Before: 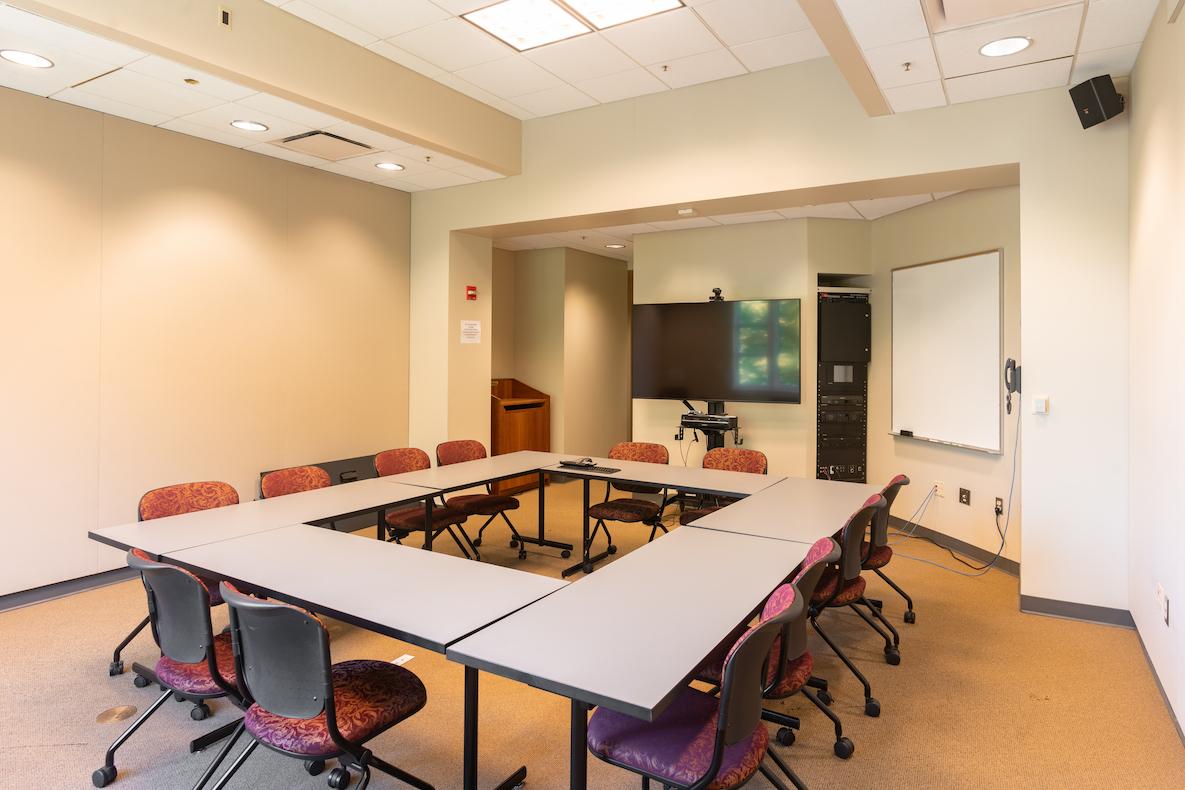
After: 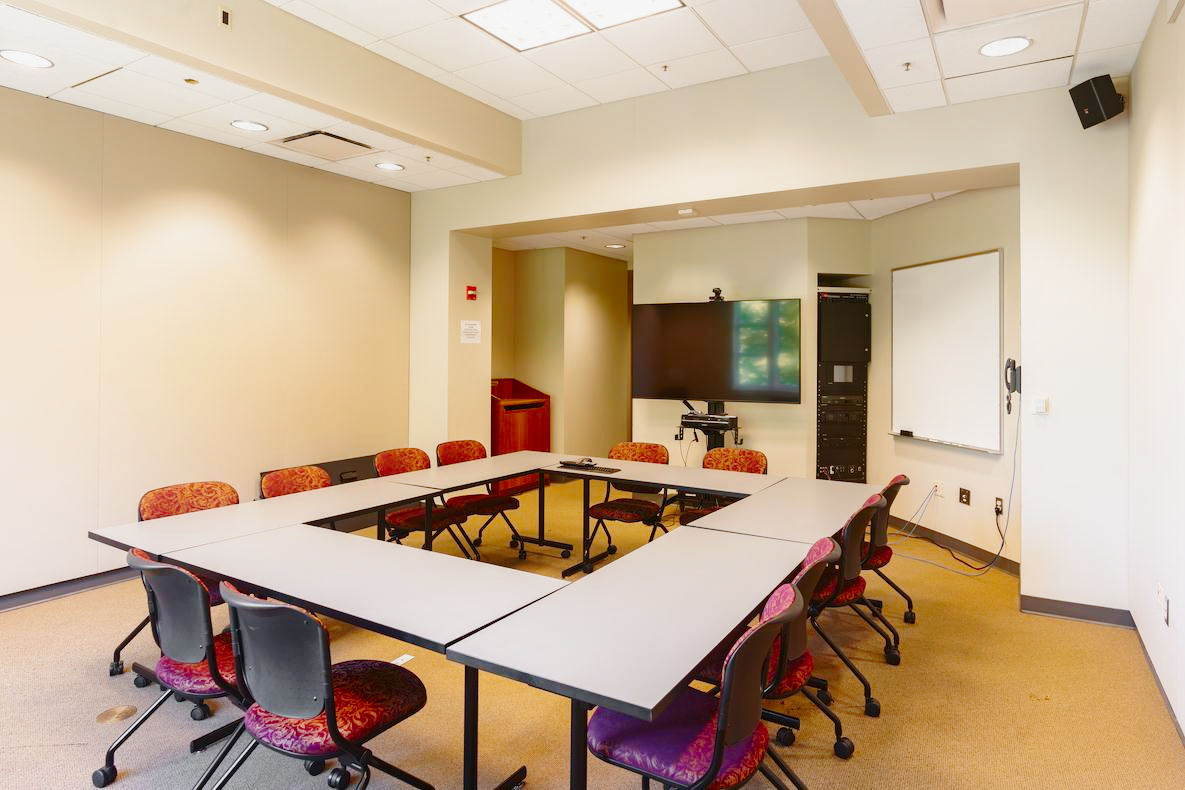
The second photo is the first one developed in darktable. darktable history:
base curve: curves: ch0 [(0, 0.007) (0.028, 0.063) (0.121, 0.311) (0.46, 0.743) (0.859, 0.957) (1, 1)], preserve colors none
contrast brightness saturation: brightness -0.247, saturation 0.198
tone equalizer: -8 EV 0.222 EV, -7 EV 0.418 EV, -6 EV 0.447 EV, -5 EV 0.274 EV, -3 EV -0.247 EV, -2 EV -0.389 EV, -1 EV -0.408 EV, +0 EV -0.245 EV, mask exposure compensation -0.492 EV
